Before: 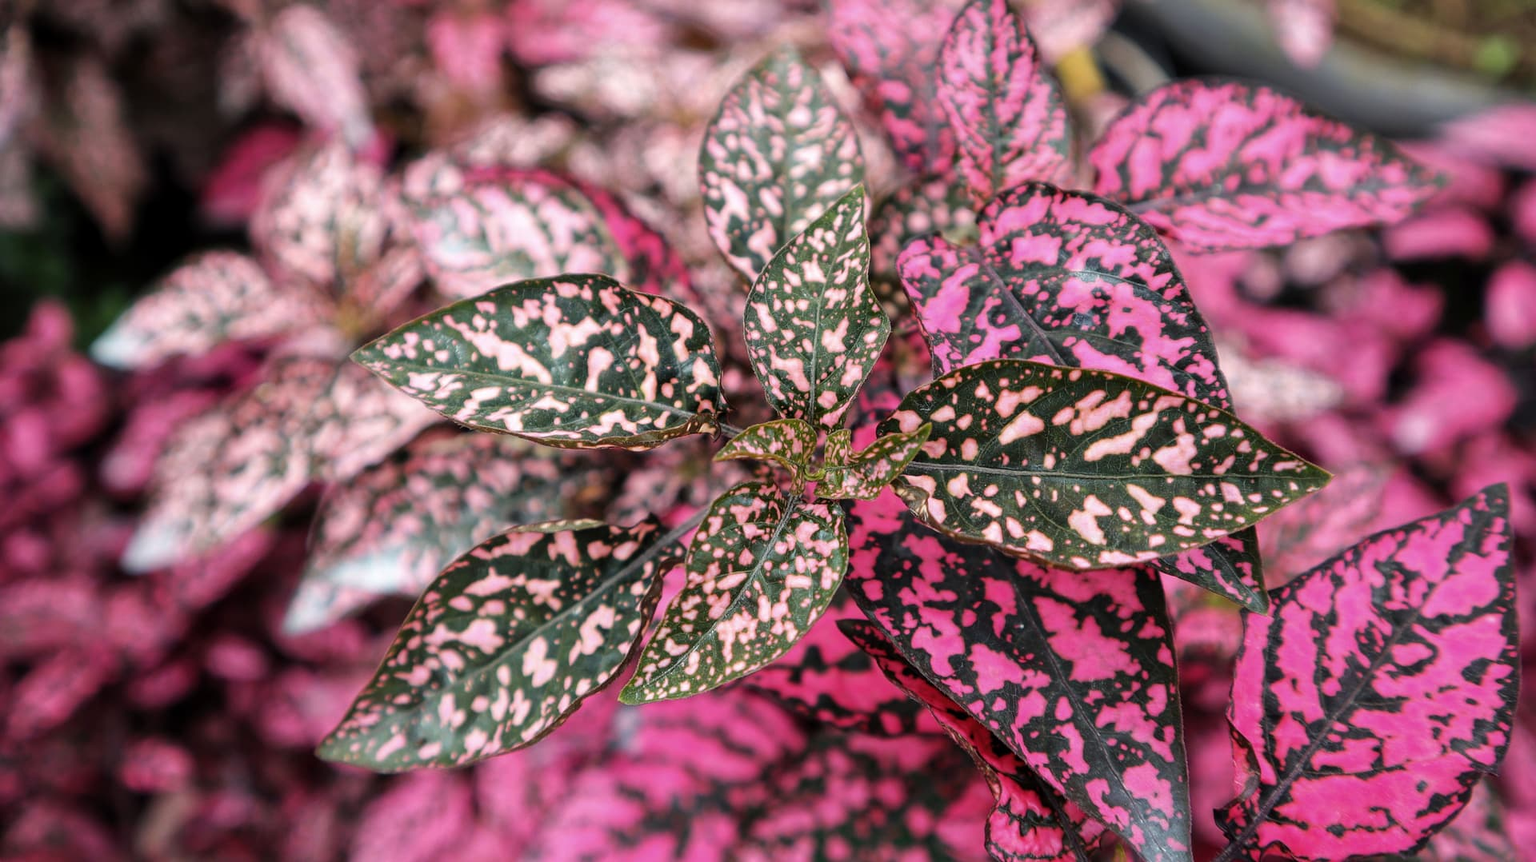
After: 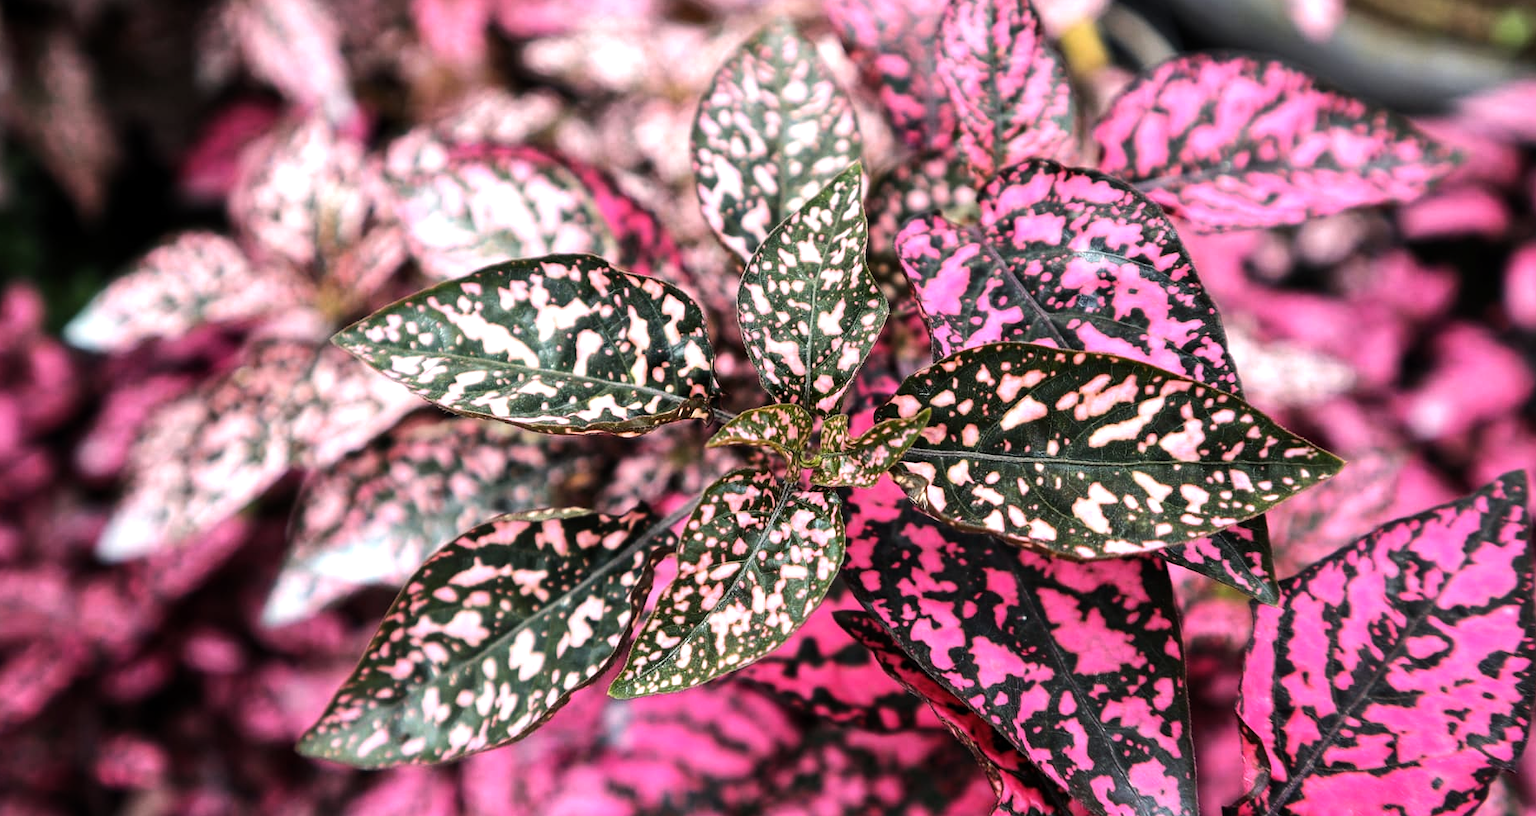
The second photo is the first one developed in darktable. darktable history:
tone equalizer: -8 EV -0.75 EV, -7 EV -0.7 EV, -6 EV -0.6 EV, -5 EV -0.4 EV, -3 EV 0.4 EV, -2 EV 0.6 EV, -1 EV 0.7 EV, +0 EV 0.75 EV, edges refinement/feathering 500, mask exposure compensation -1.57 EV, preserve details no
crop: left 1.964%, top 3.251%, right 1.122%, bottom 4.933%
